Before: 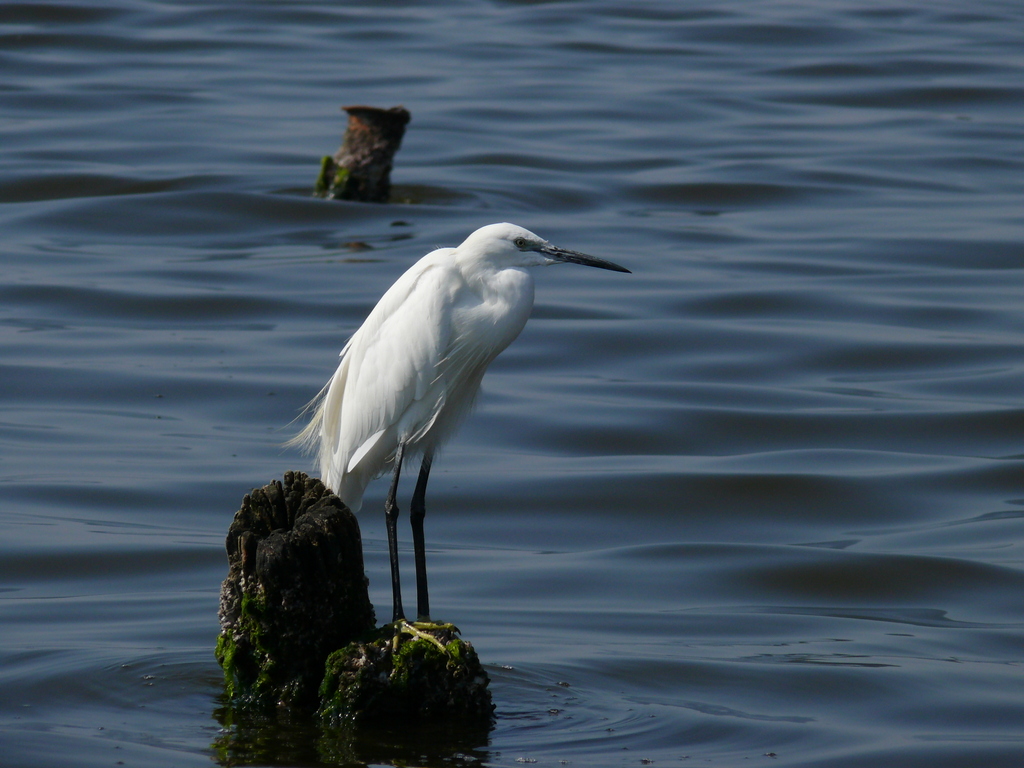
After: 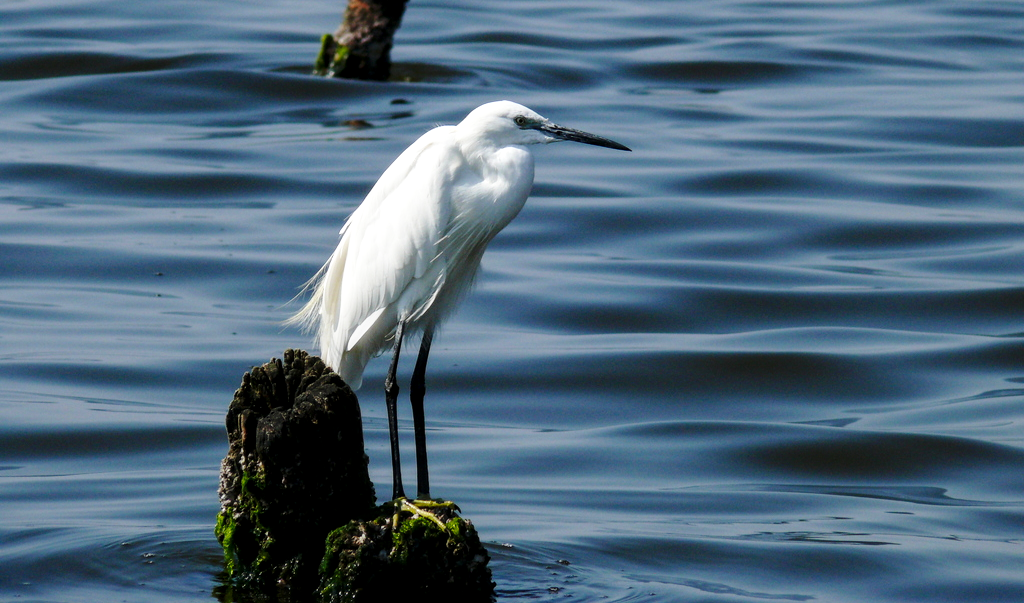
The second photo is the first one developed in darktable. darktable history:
crop and rotate: top 15.919%, bottom 5.456%
local contrast: detail 130%
base curve: curves: ch0 [(0, 0) (0.028, 0.03) (0.121, 0.232) (0.46, 0.748) (0.859, 0.968) (1, 1)], preserve colors none
